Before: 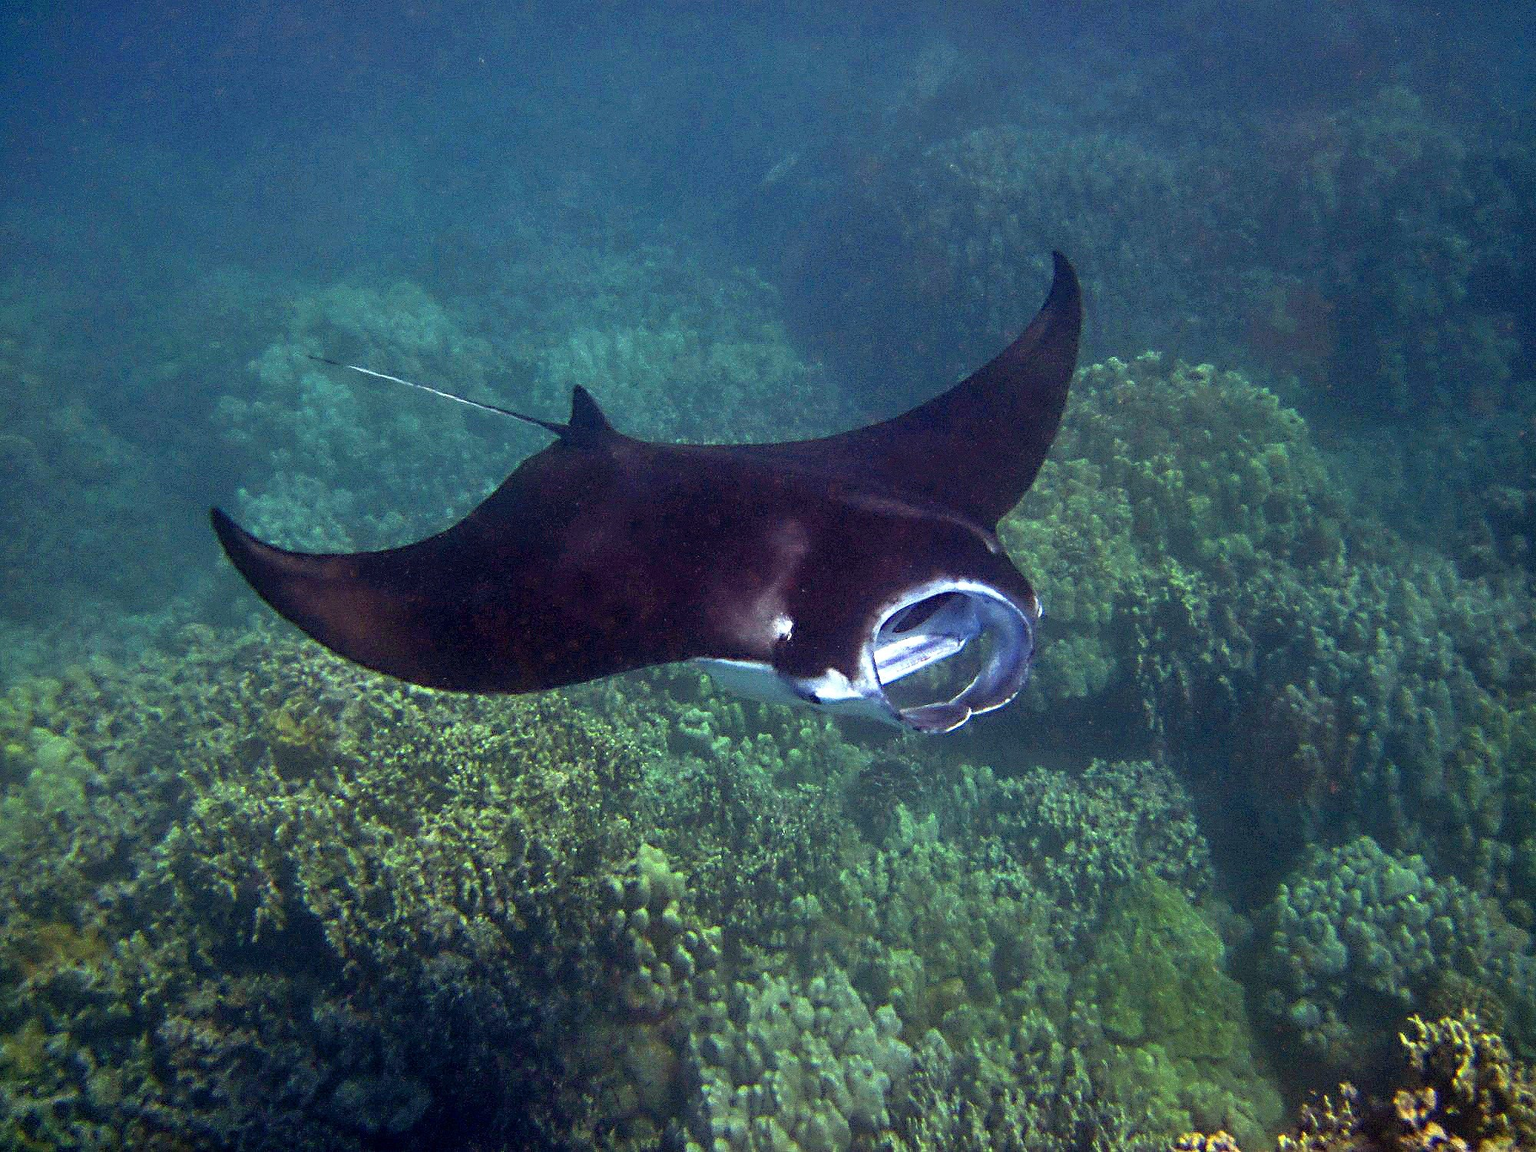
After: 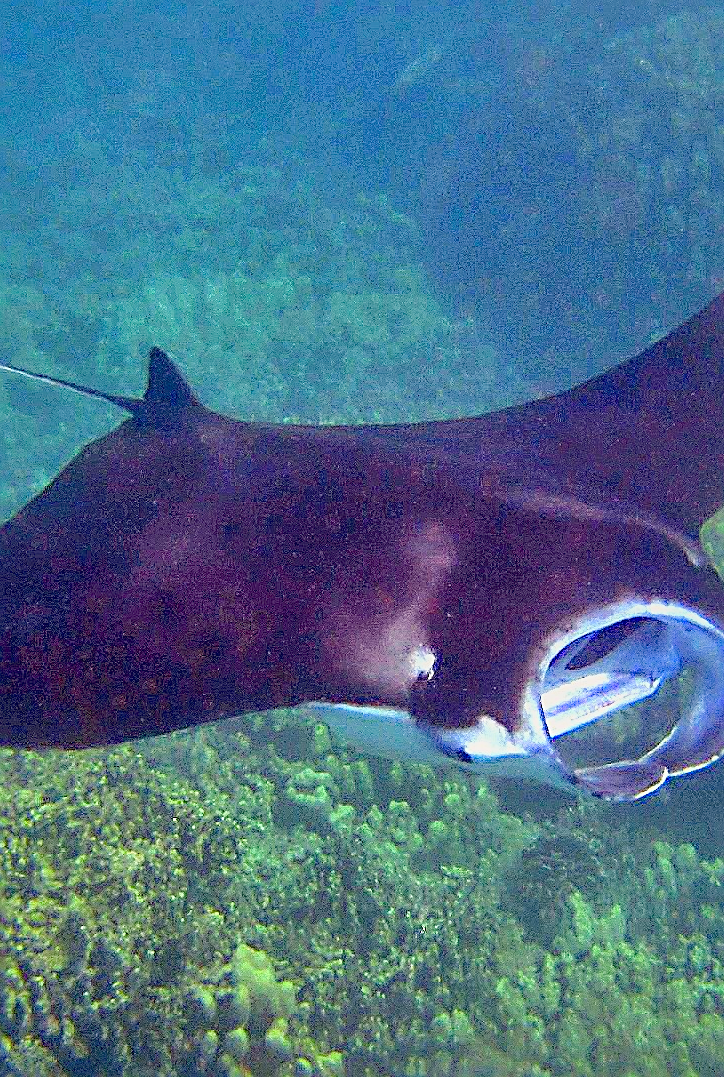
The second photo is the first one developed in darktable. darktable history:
crop and rotate: left 29.882%, top 10.28%, right 33.902%, bottom 17.889%
color balance rgb: power › chroma 0.288%, power › hue 24.25°, highlights gain › chroma 1.011%, highlights gain › hue 60.11°, linear chroma grading › shadows -9.683%, linear chroma grading › global chroma 19.968%, perceptual saturation grading › global saturation 2.569%, perceptual brilliance grading › mid-tones 9.099%, perceptual brilliance grading › shadows 14.331%, contrast -29.884%
local contrast: mode bilateral grid, contrast 25, coarseness 60, detail 152%, midtone range 0.2
sharpen: on, module defaults
exposure: exposure 0.446 EV, compensate highlight preservation false
